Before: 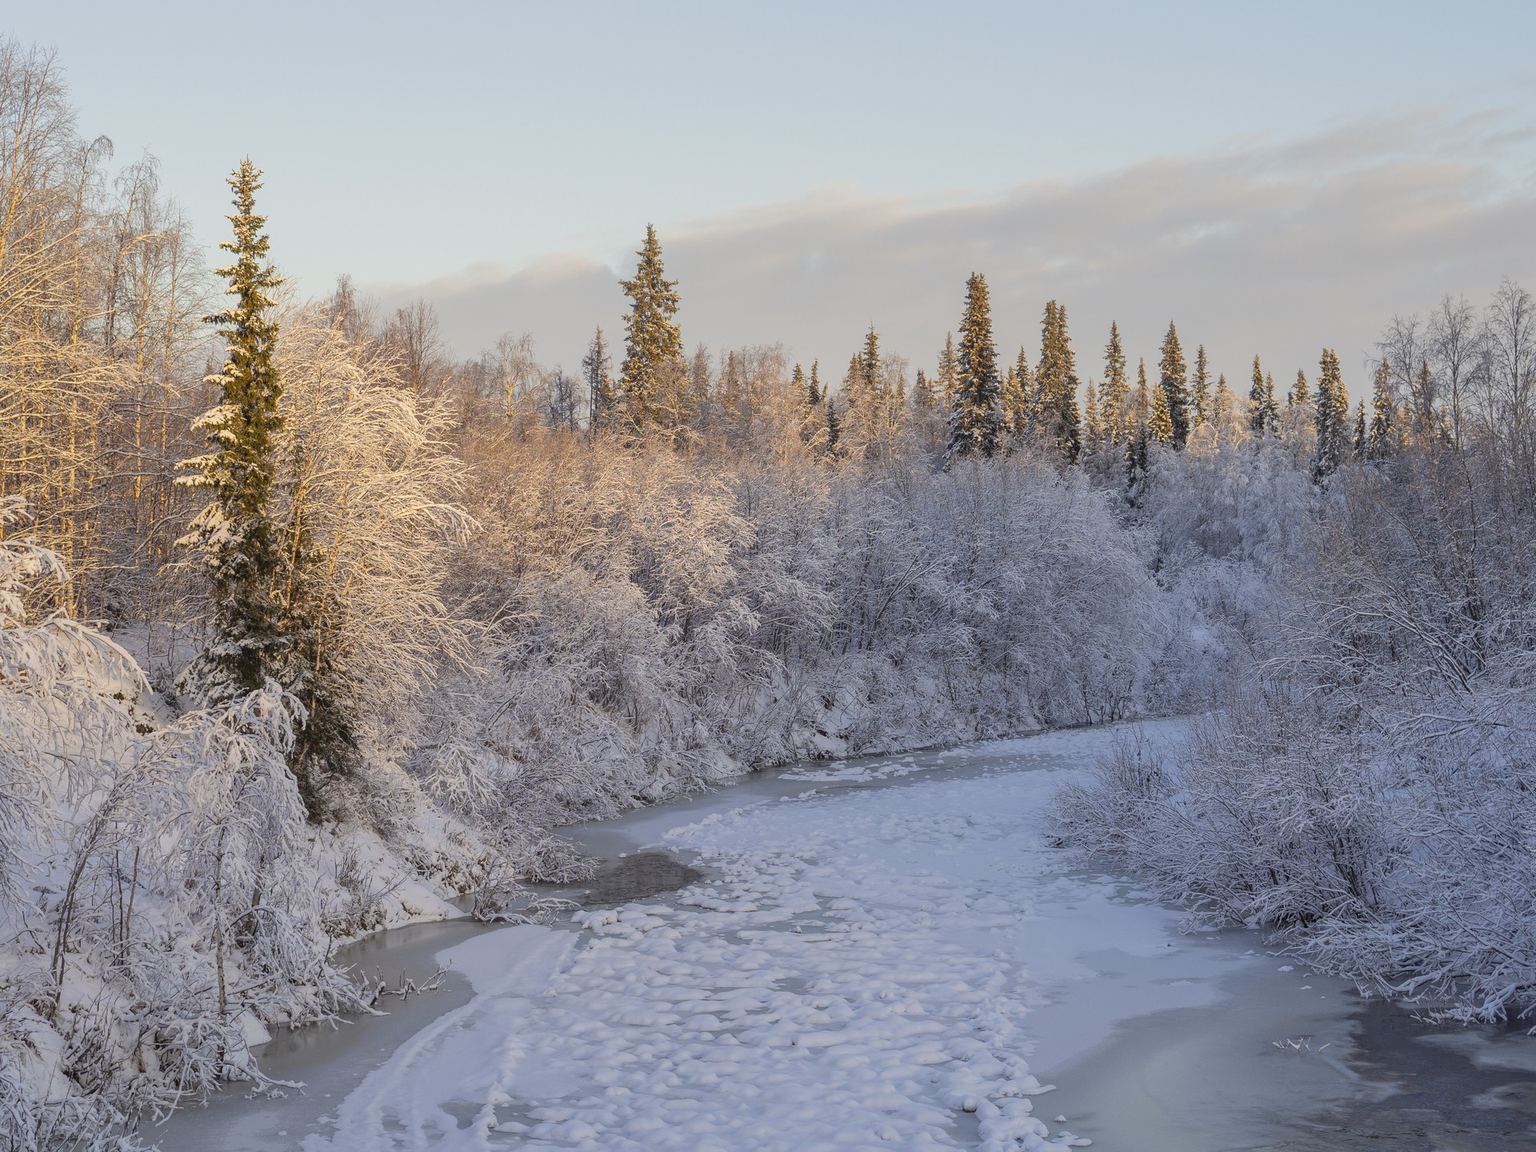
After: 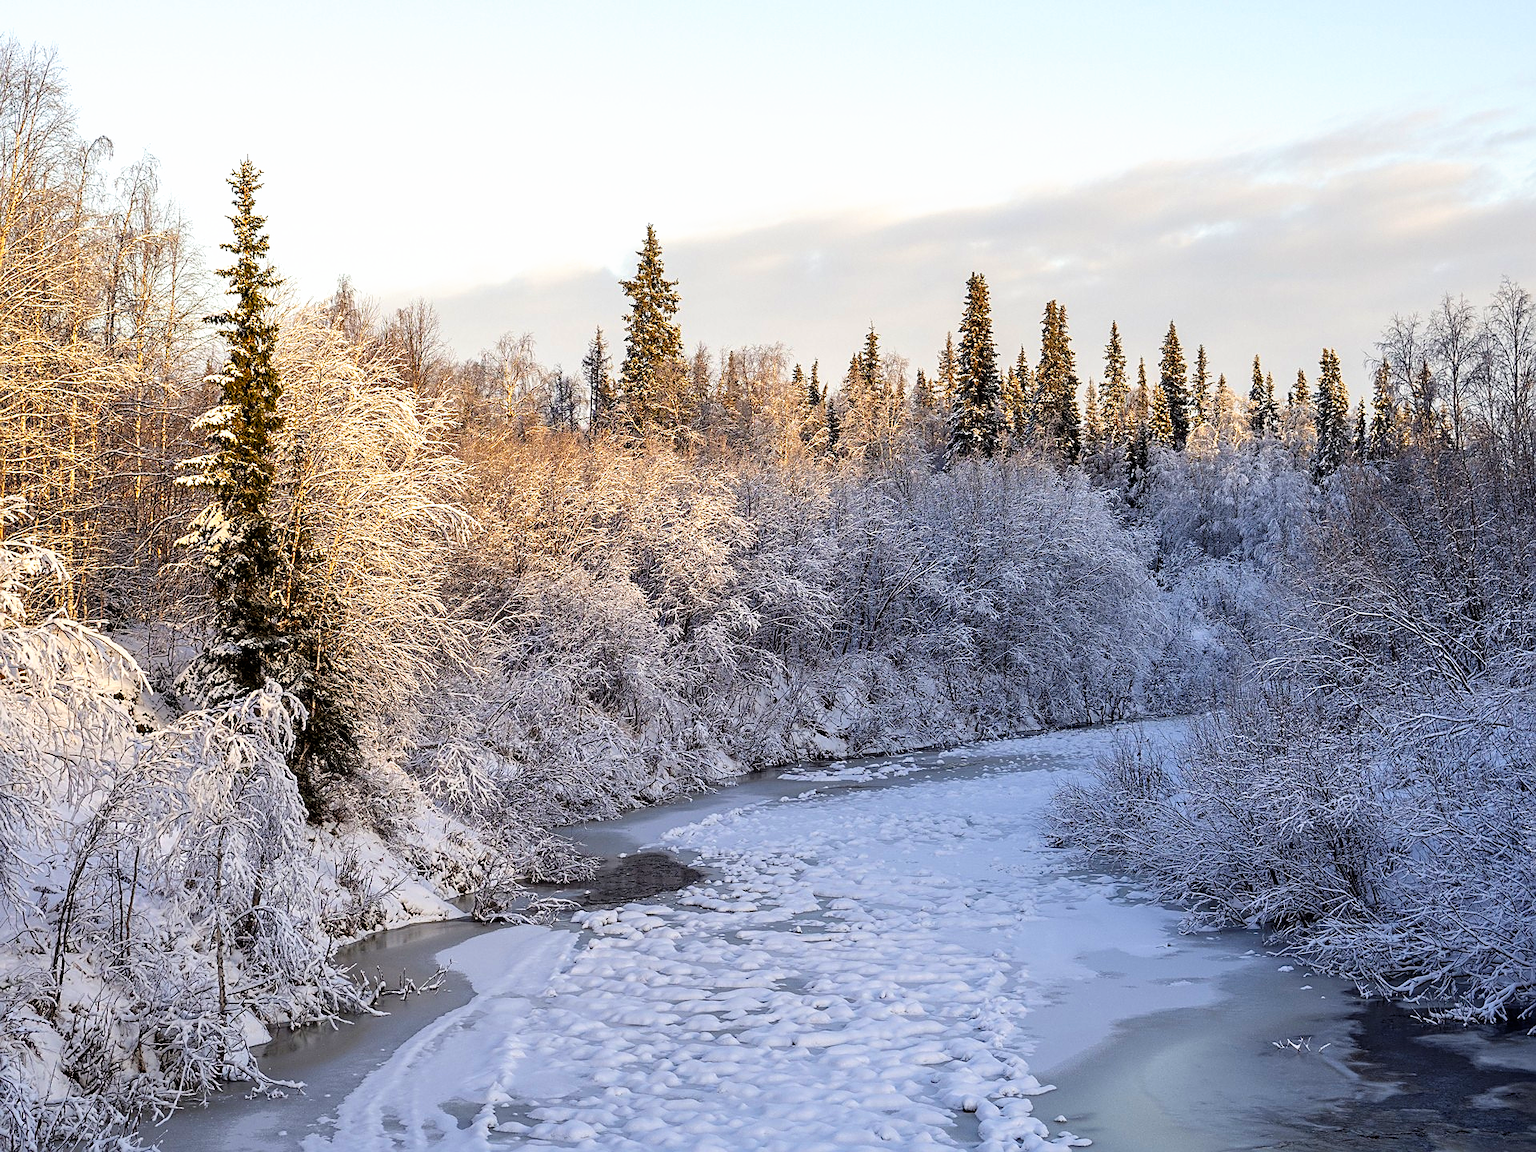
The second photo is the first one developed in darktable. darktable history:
exposure: compensate highlight preservation false
sharpen: on, module defaults
filmic rgb: black relative exposure -8.2 EV, white relative exposure 2.2 EV, threshold 3 EV, hardness 7.11, latitude 85.74%, contrast 1.696, highlights saturation mix -4%, shadows ↔ highlights balance -2.69%, preserve chrominance no, color science v5 (2021), contrast in shadows safe, contrast in highlights safe, enable highlight reconstruction true
